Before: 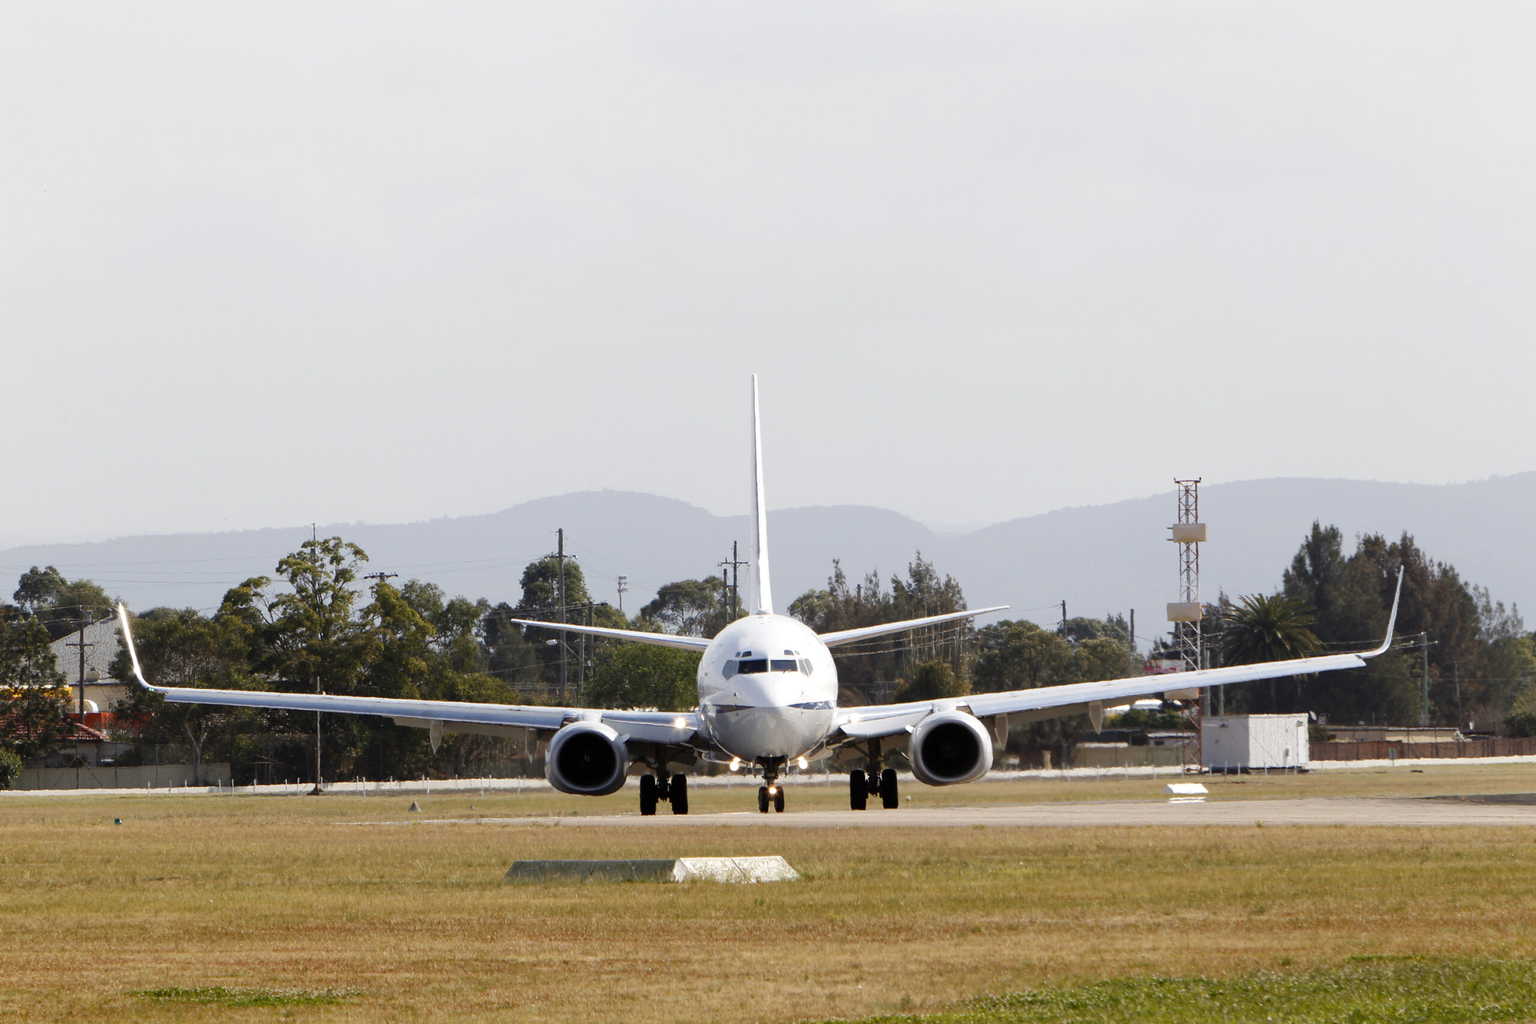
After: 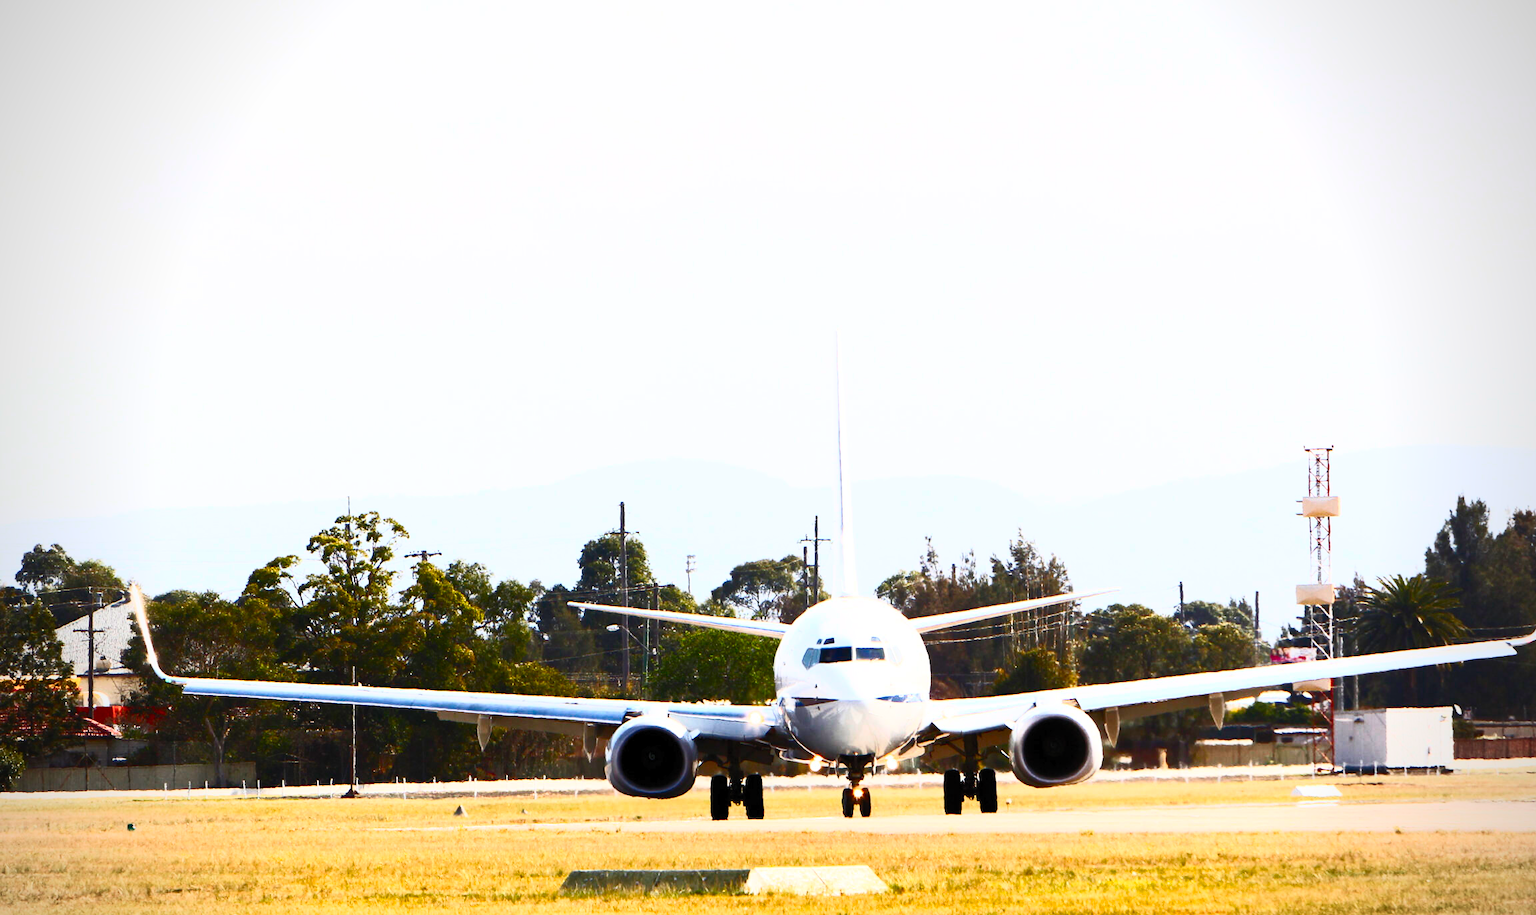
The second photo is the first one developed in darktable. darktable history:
crop: top 7.547%, right 9.889%, bottom 11.908%
vignetting: on, module defaults
color balance rgb: perceptual saturation grading › global saturation 0.15%, perceptual saturation grading › highlights -8.906%, perceptual saturation grading › mid-tones 18.12%, perceptual saturation grading › shadows 28.729%
contrast brightness saturation: contrast 0.839, brightness 0.587, saturation 0.581
